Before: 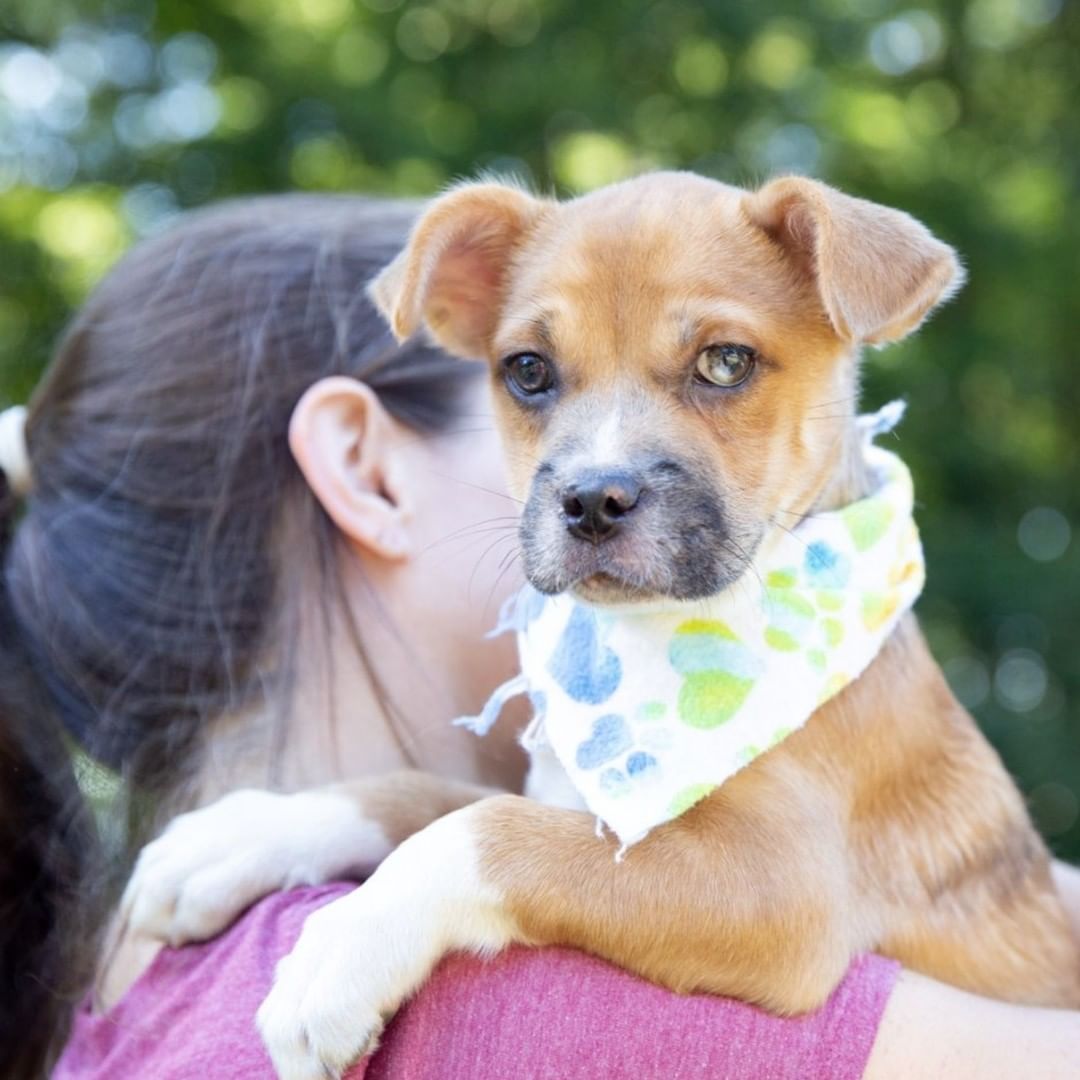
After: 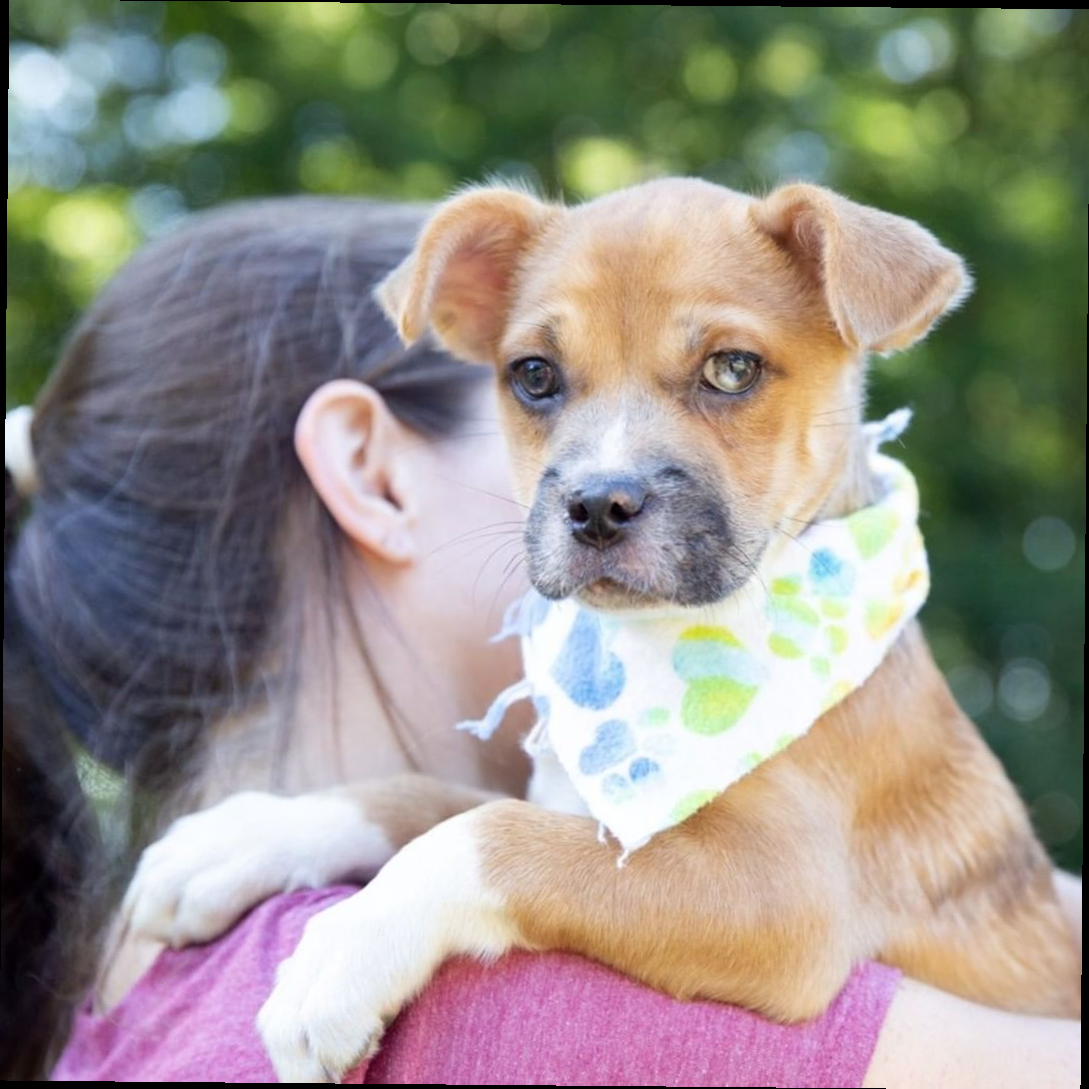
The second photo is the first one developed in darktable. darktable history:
crop and rotate: angle -0.52°
